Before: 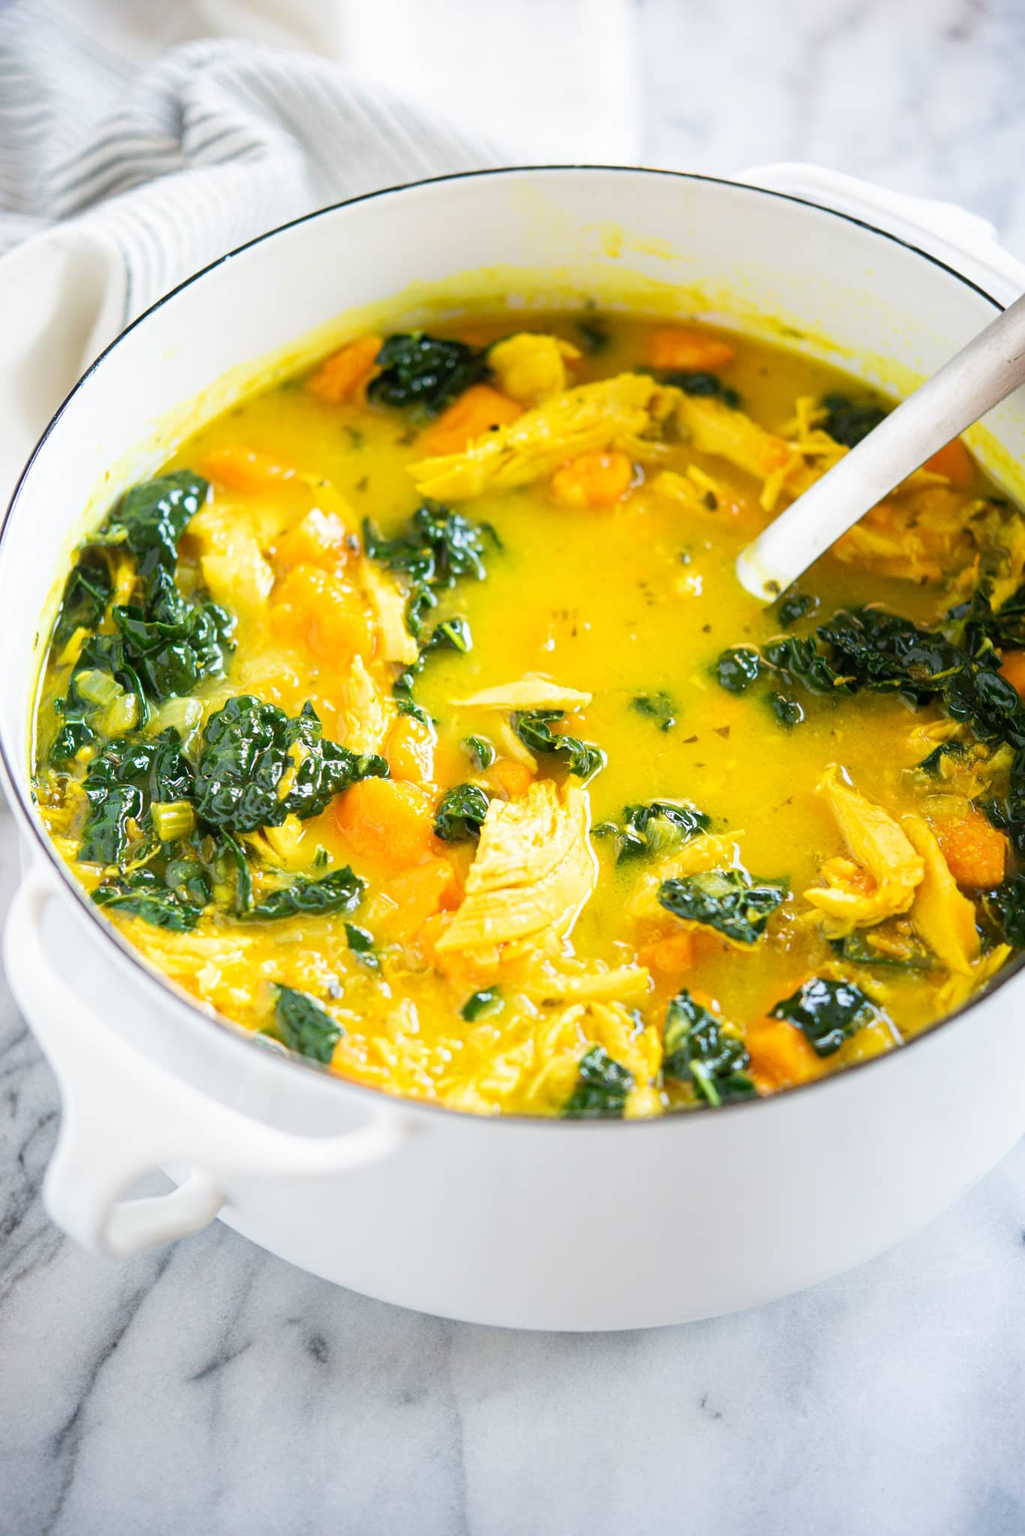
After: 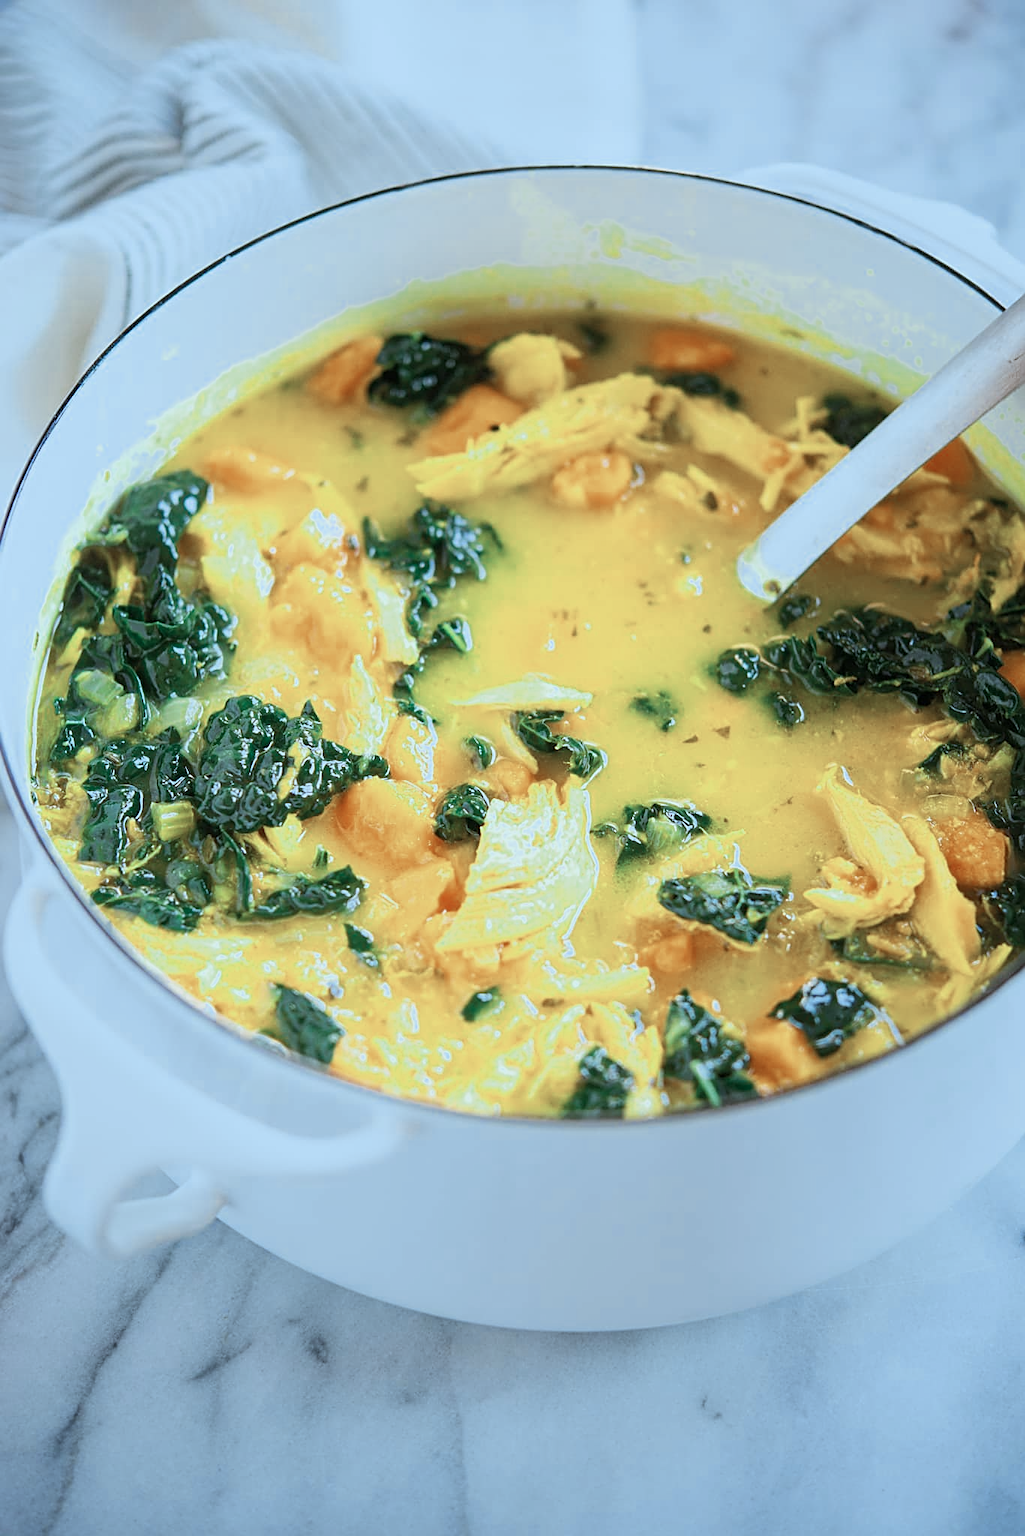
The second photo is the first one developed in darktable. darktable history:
color correction: highlights a* -9.85, highlights b* -21.34
sharpen: on, module defaults
color zones: curves: ch0 [(0, 0.5) (0.125, 0.4) (0.25, 0.5) (0.375, 0.4) (0.5, 0.4) (0.625, 0.35) (0.75, 0.35) (0.875, 0.5)]; ch1 [(0, 0.35) (0.125, 0.45) (0.25, 0.35) (0.375, 0.35) (0.5, 0.35) (0.625, 0.35) (0.75, 0.45) (0.875, 0.35)]; ch2 [(0, 0.6) (0.125, 0.5) (0.25, 0.5) (0.375, 0.6) (0.5, 0.6) (0.625, 0.5) (0.75, 0.5) (0.875, 0.5)]
